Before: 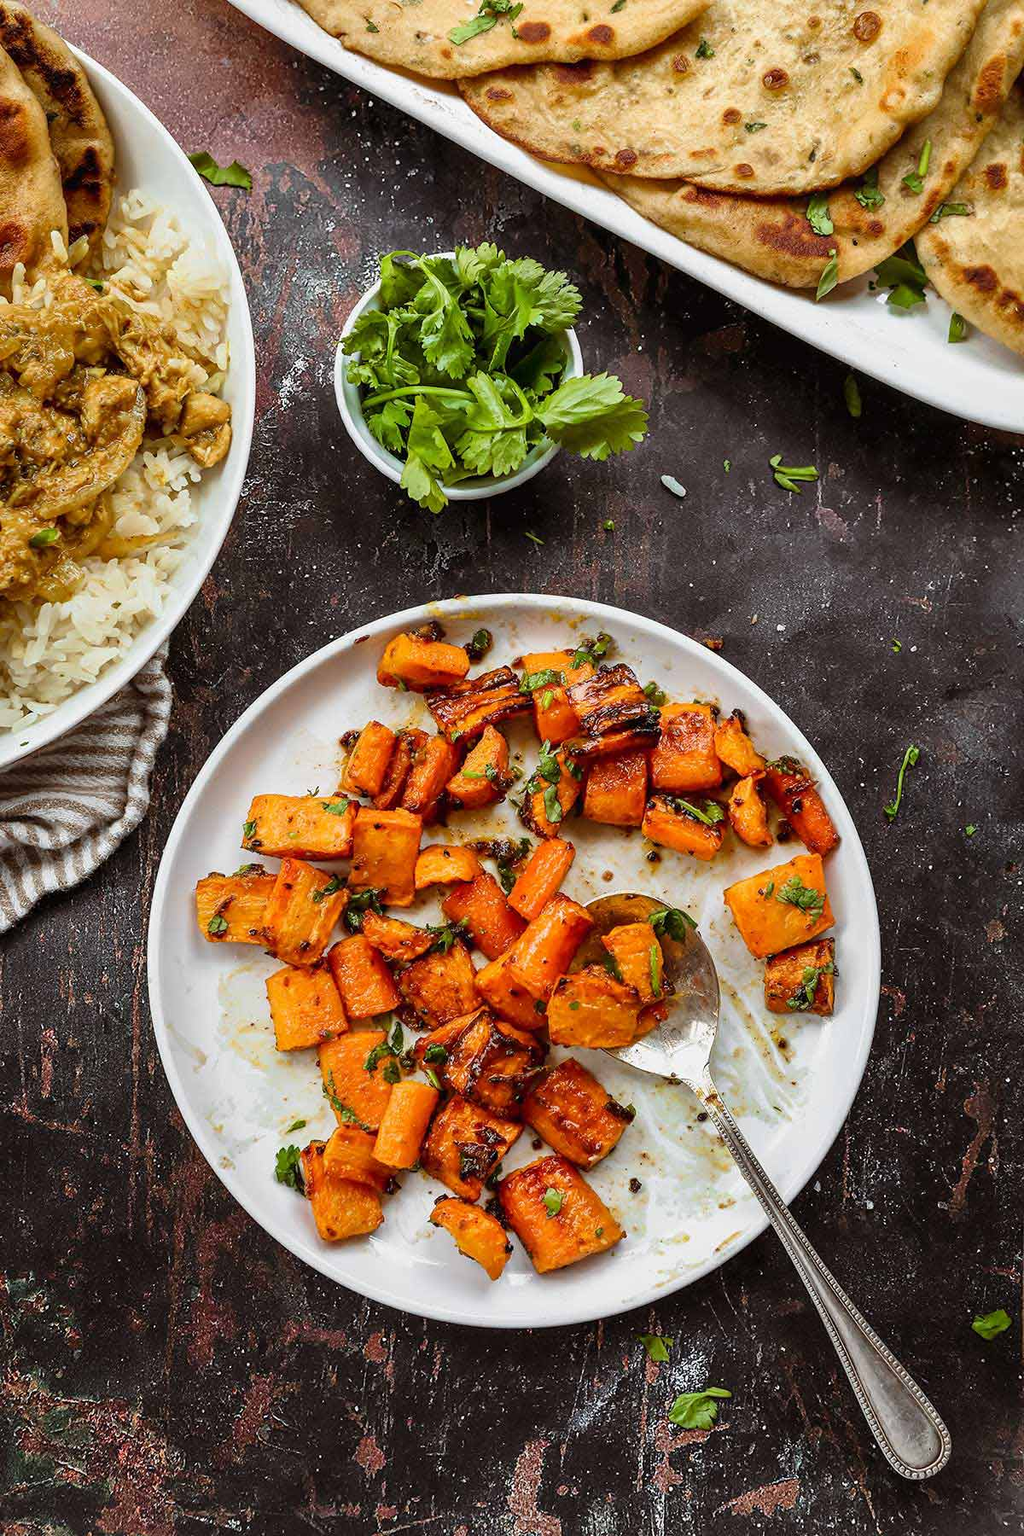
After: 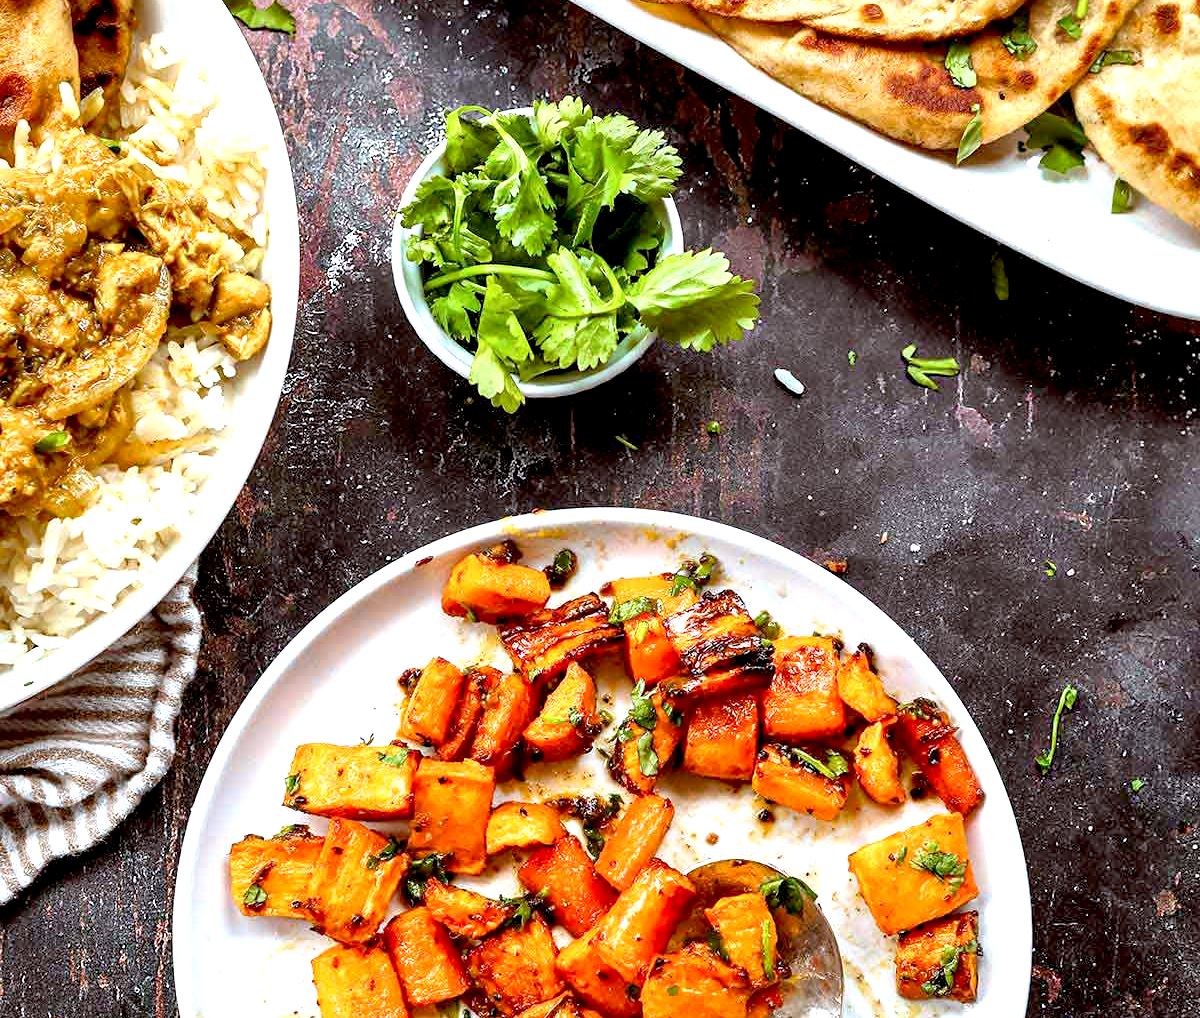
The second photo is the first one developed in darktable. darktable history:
shadows and highlights: shadows 37.55, highlights -27.96, soften with gaussian
color correction: highlights a* -0.854, highlights b* -8.58
crop and rotate: top 10.471%, bottom 32.963%
exposure: black level correction 0.01, exposure 1 EV, compensate highlight preservation false
